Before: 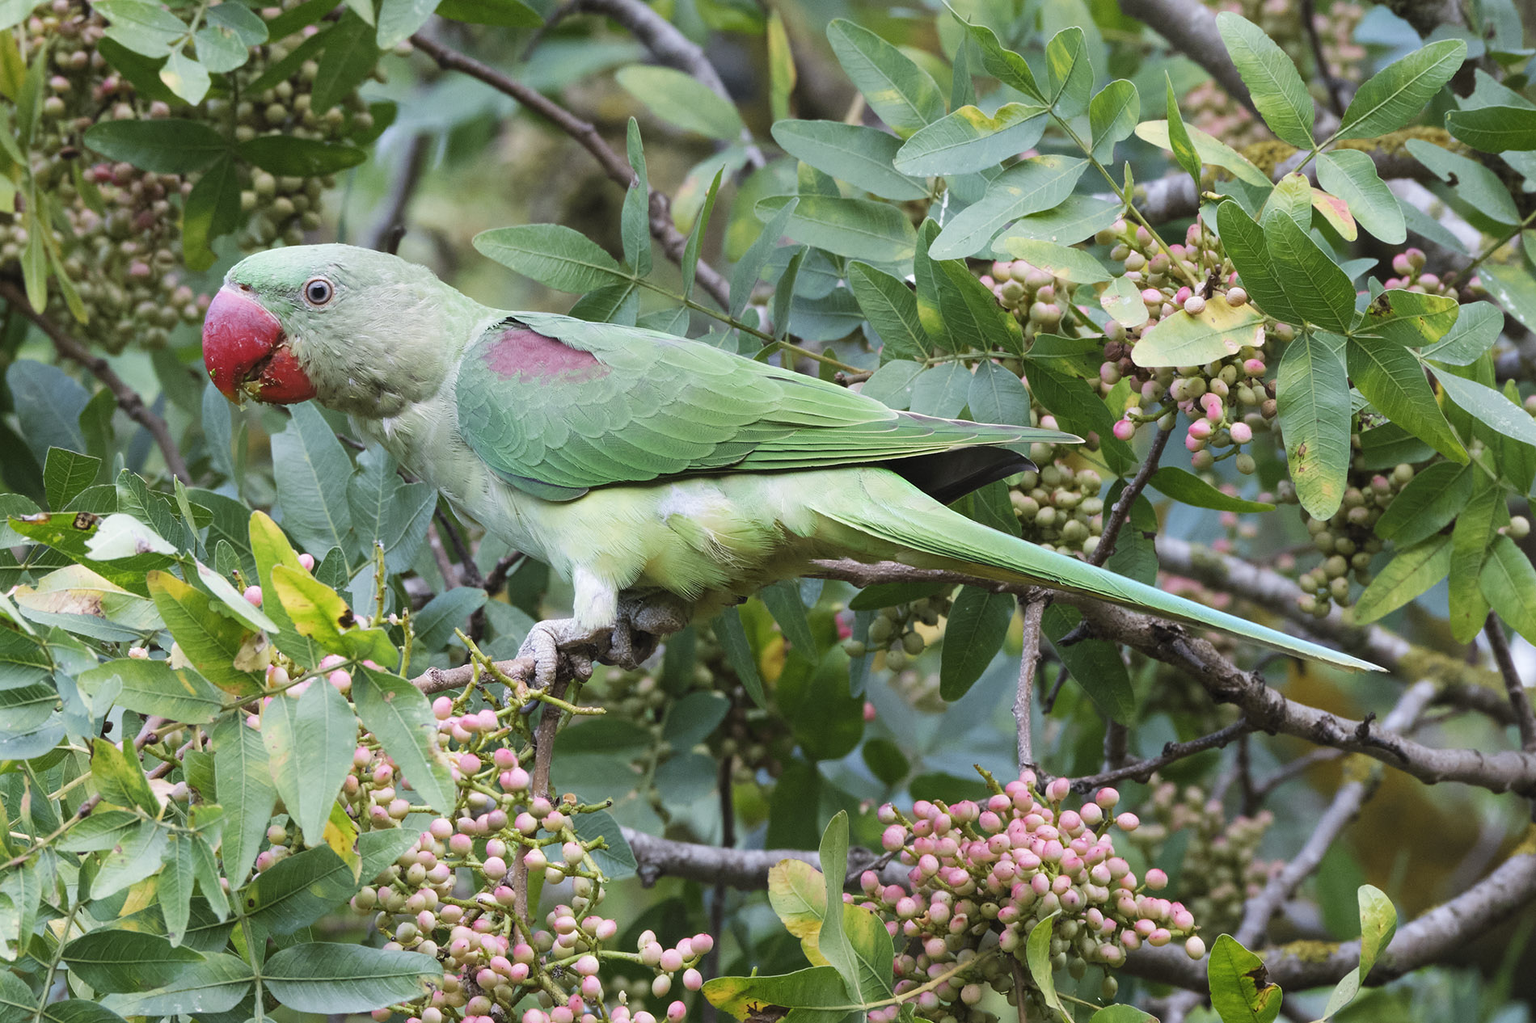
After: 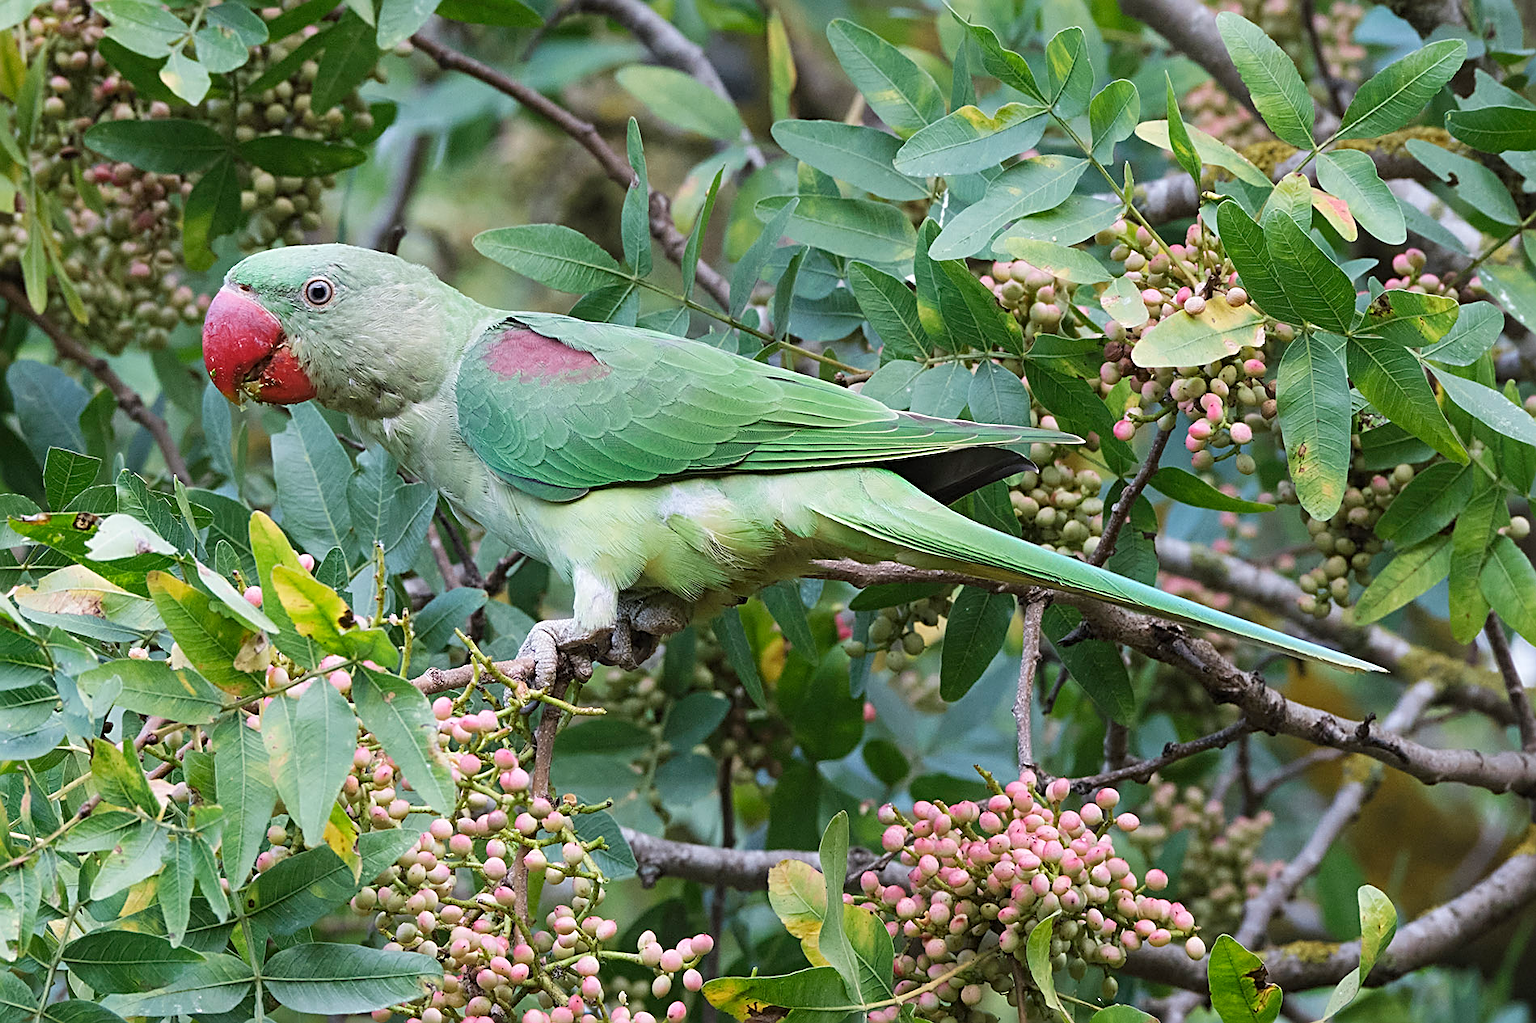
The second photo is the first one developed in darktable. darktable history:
sharpen: radius 2.6, amount 0.698
